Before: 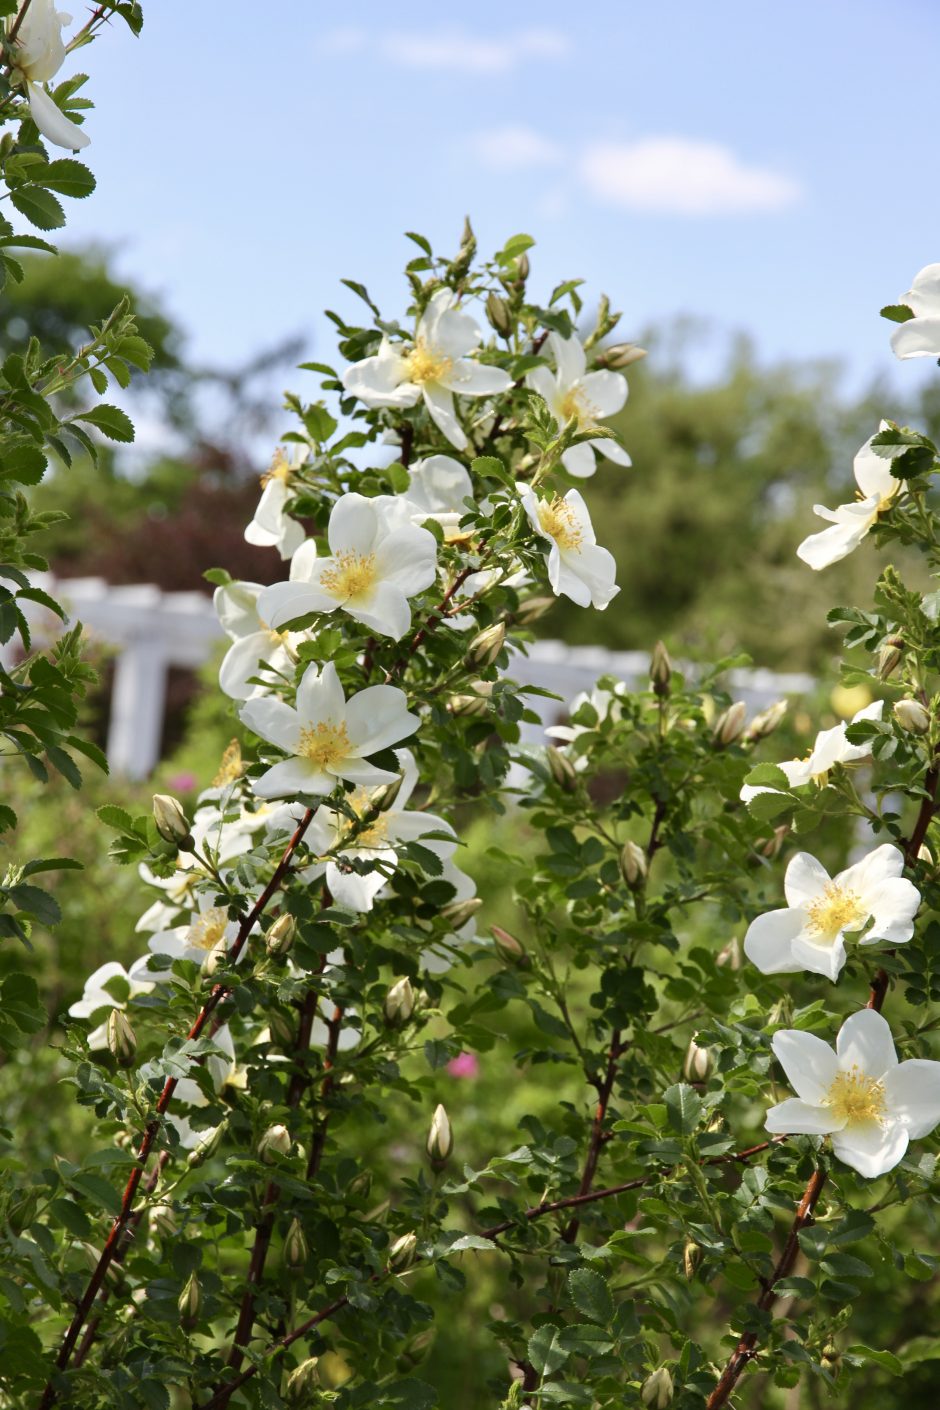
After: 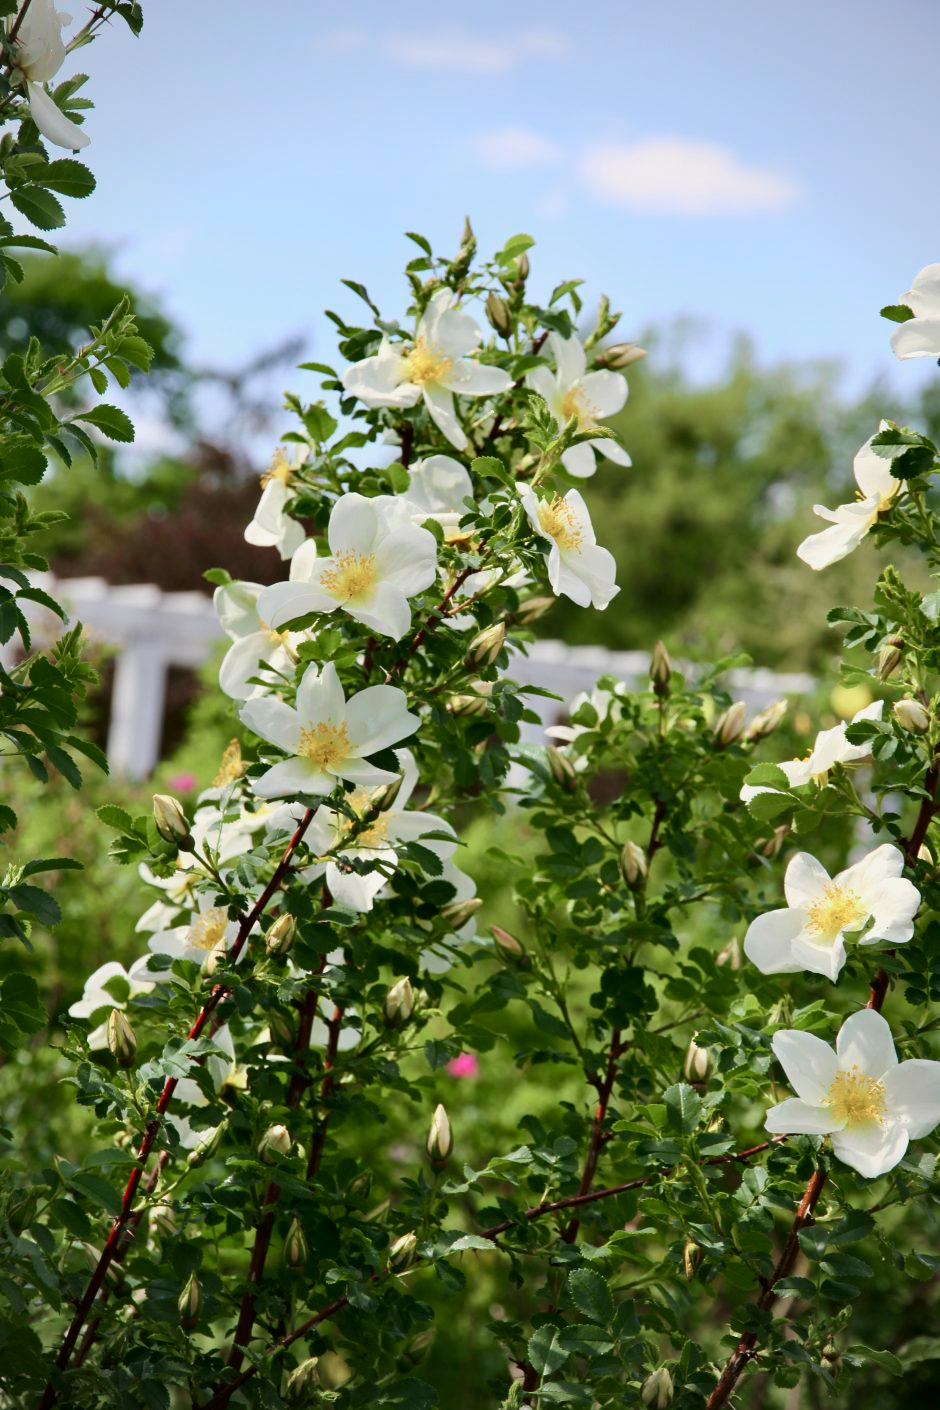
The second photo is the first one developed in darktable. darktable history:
tone curve: curves: ch0 [(0, 0) (0.068, 0.031) (0.175, 0.132) (0.337, 0.304) (0.498, 0.511) (0.748, 0.762) (0.993, 0.954)]; ch1 [(0, 0) (0.294, 0.184) (0.359, 0.34) (0.362, 0.35) (0.43, 0.41) (0.476, 0.457) (0.499, 0.5) (0.529, 0.523) (0.677, 0.762) (1, 1)]; ch2 [(0, 0) (0.431, 0.419) (0.495, 0.502) (0.524, 0.534) (0.557, 0.56) (0.634, 0.654) (0.728, 0.722) (1, 1)], color space Lab, independent channels, preserve colors none
exposure: black level correction 0, compensate exposure bias true, compensate highlight preservation false
vignetting: fall-off radius 60.92%
